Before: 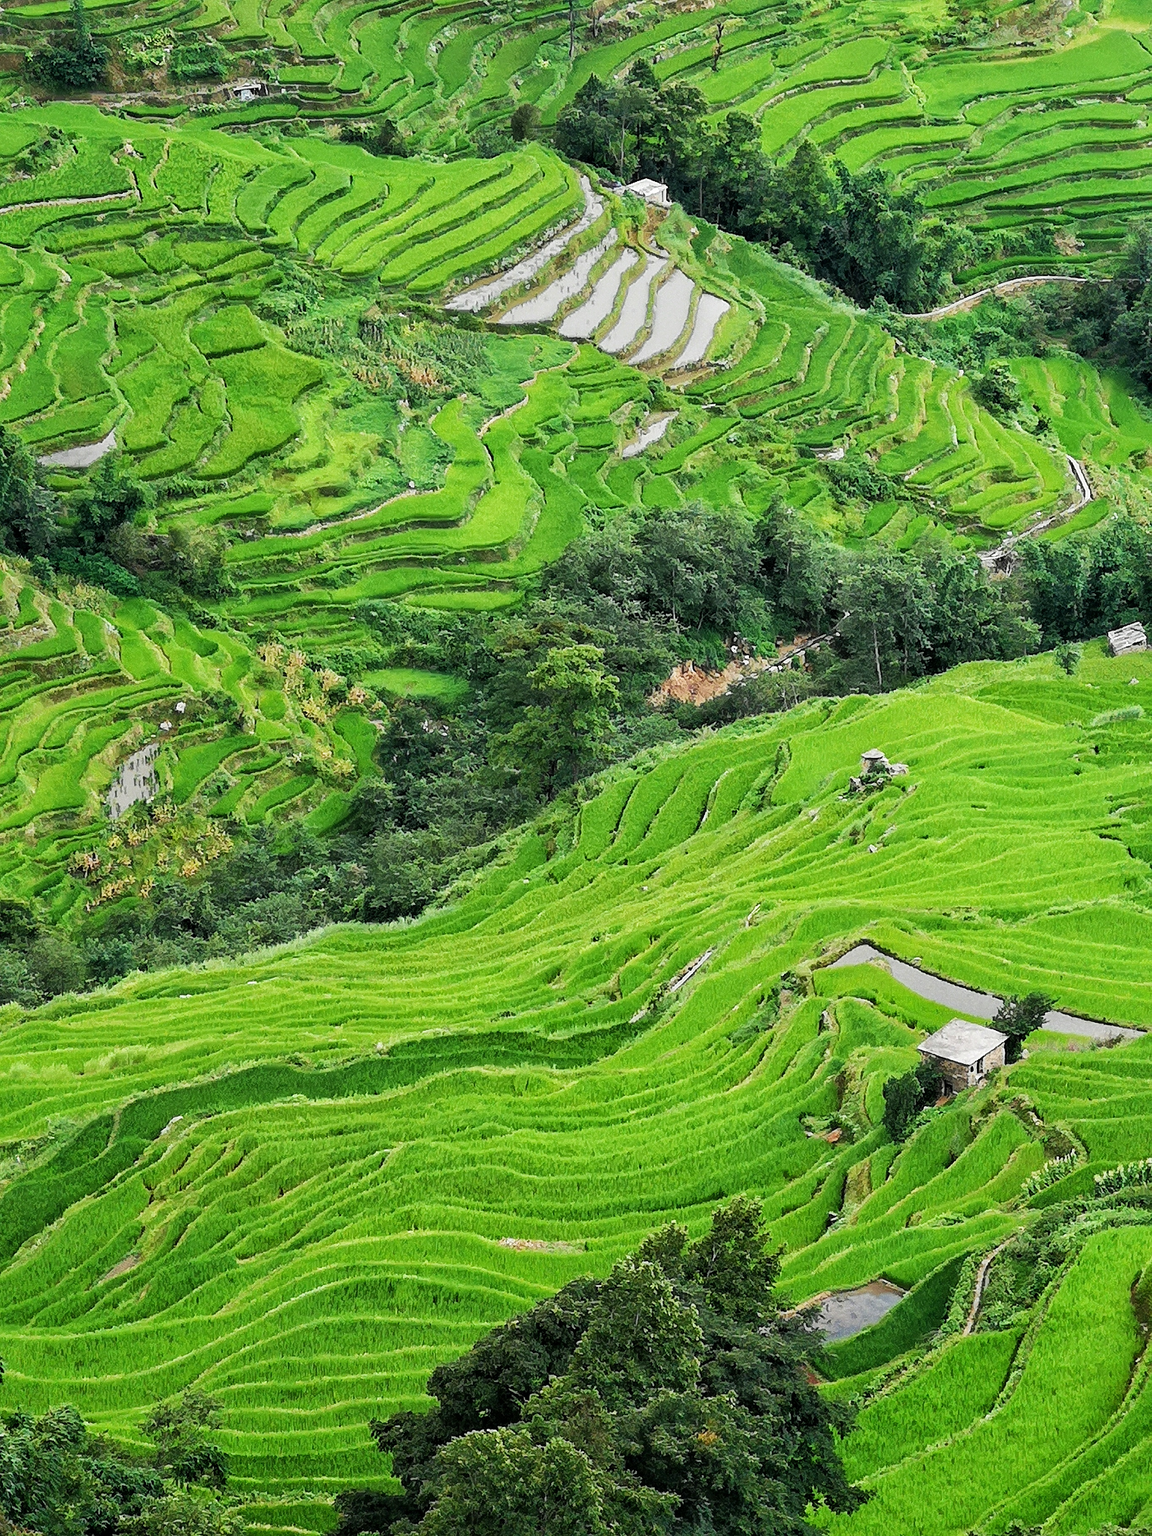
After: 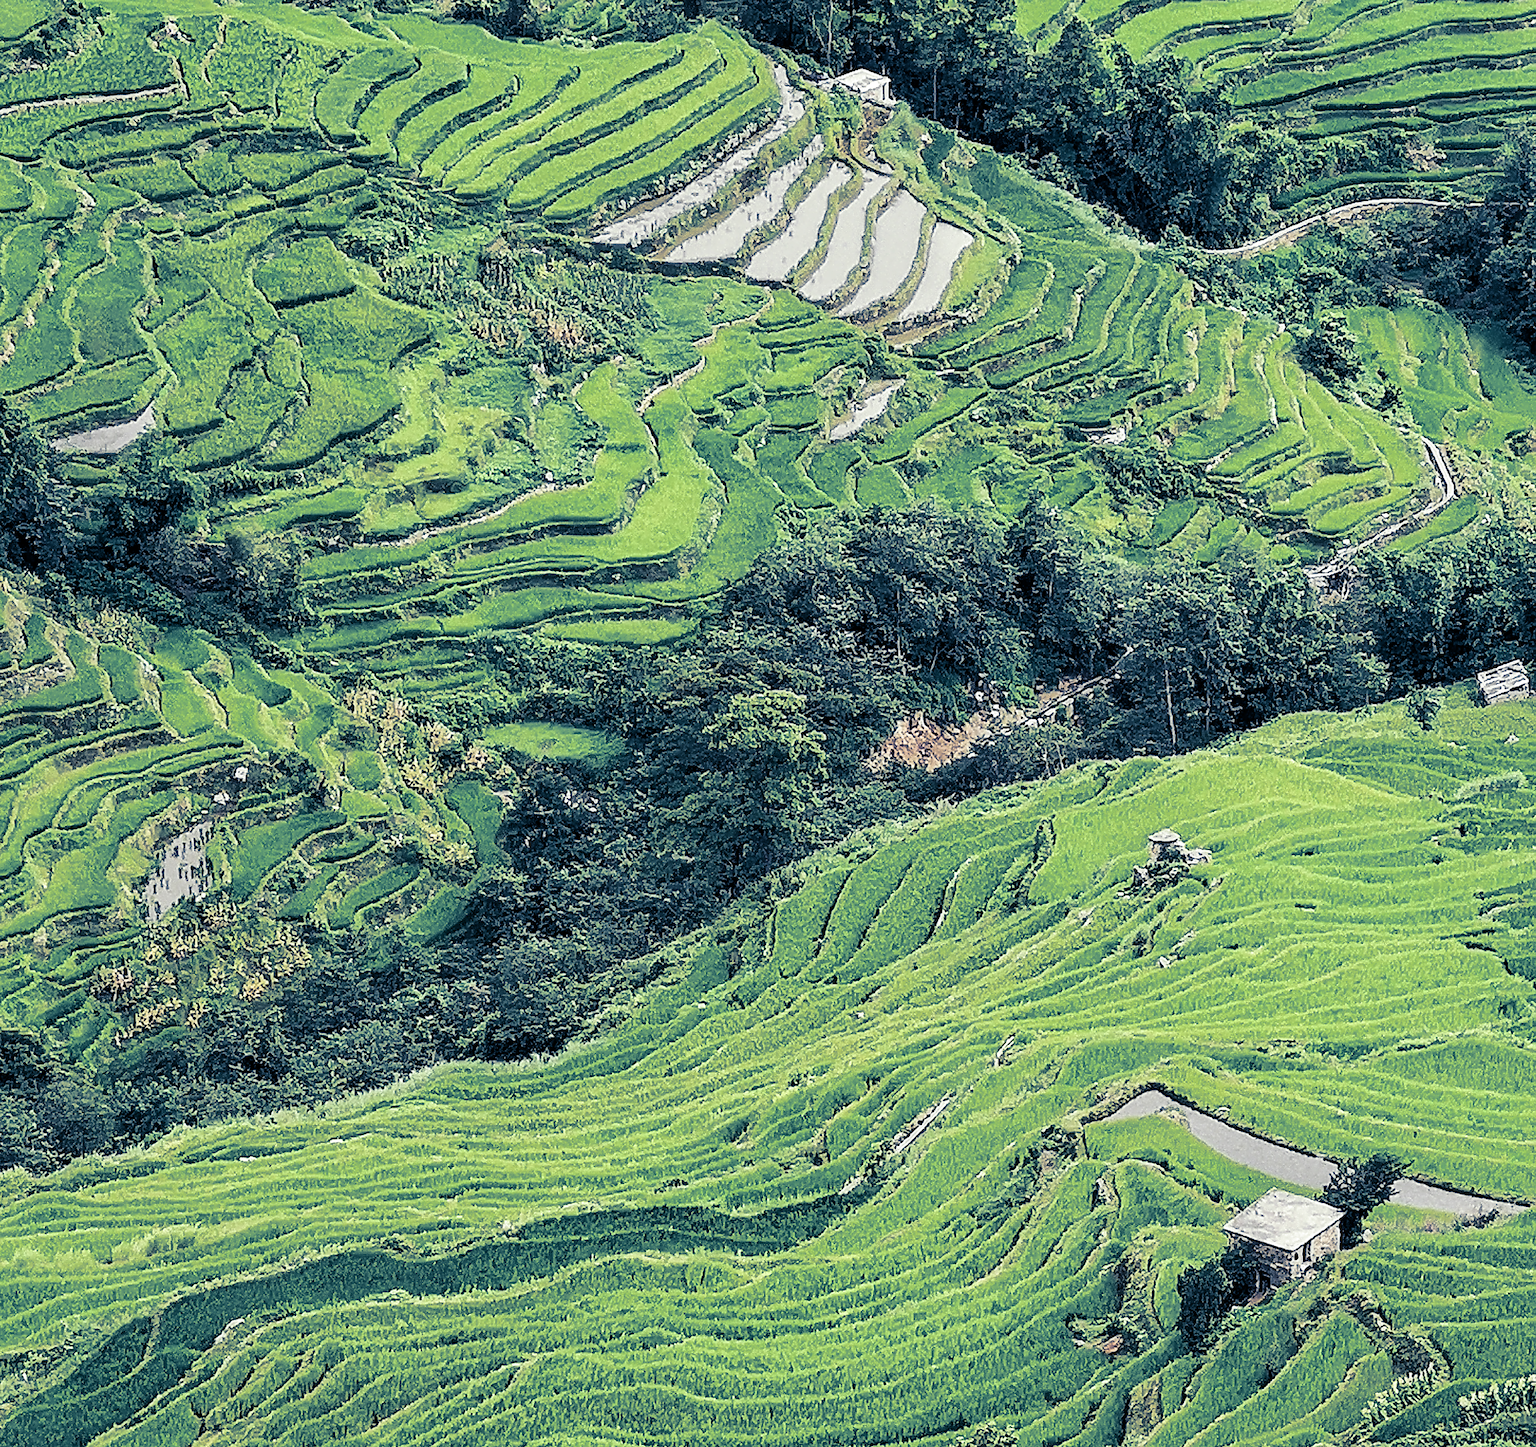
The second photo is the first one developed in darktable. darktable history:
crop and rotate: top 8.293%, bottom 20.996%
contrast equalizer: y [[0.5, 0.5, 0.5, 0.515, 0.749, 0.84], [0.5 ×6], [0.5 ×6], [0, 0, 0, 0.001, 0.067, 0.262], [0 ×6]]
split-toning: shadows › hue 226.8°, shadows › saturation 0.84
contrast brightness saturation: contrast 0.1, saturation -0.3
